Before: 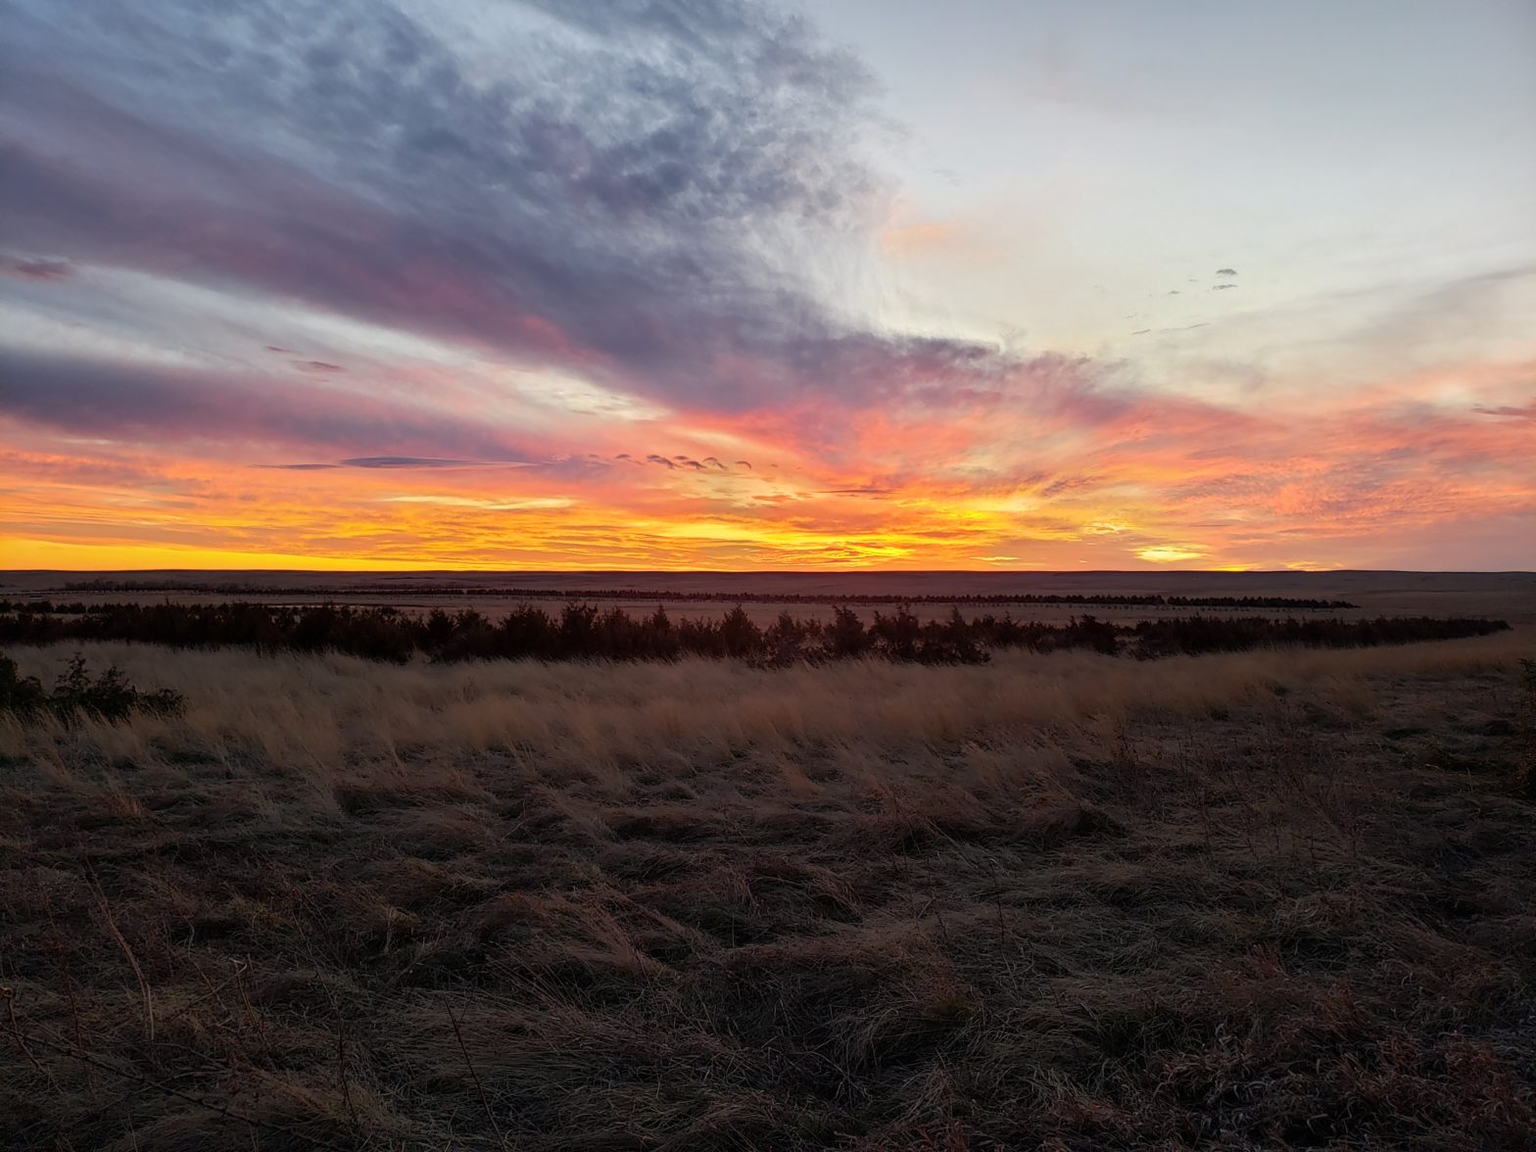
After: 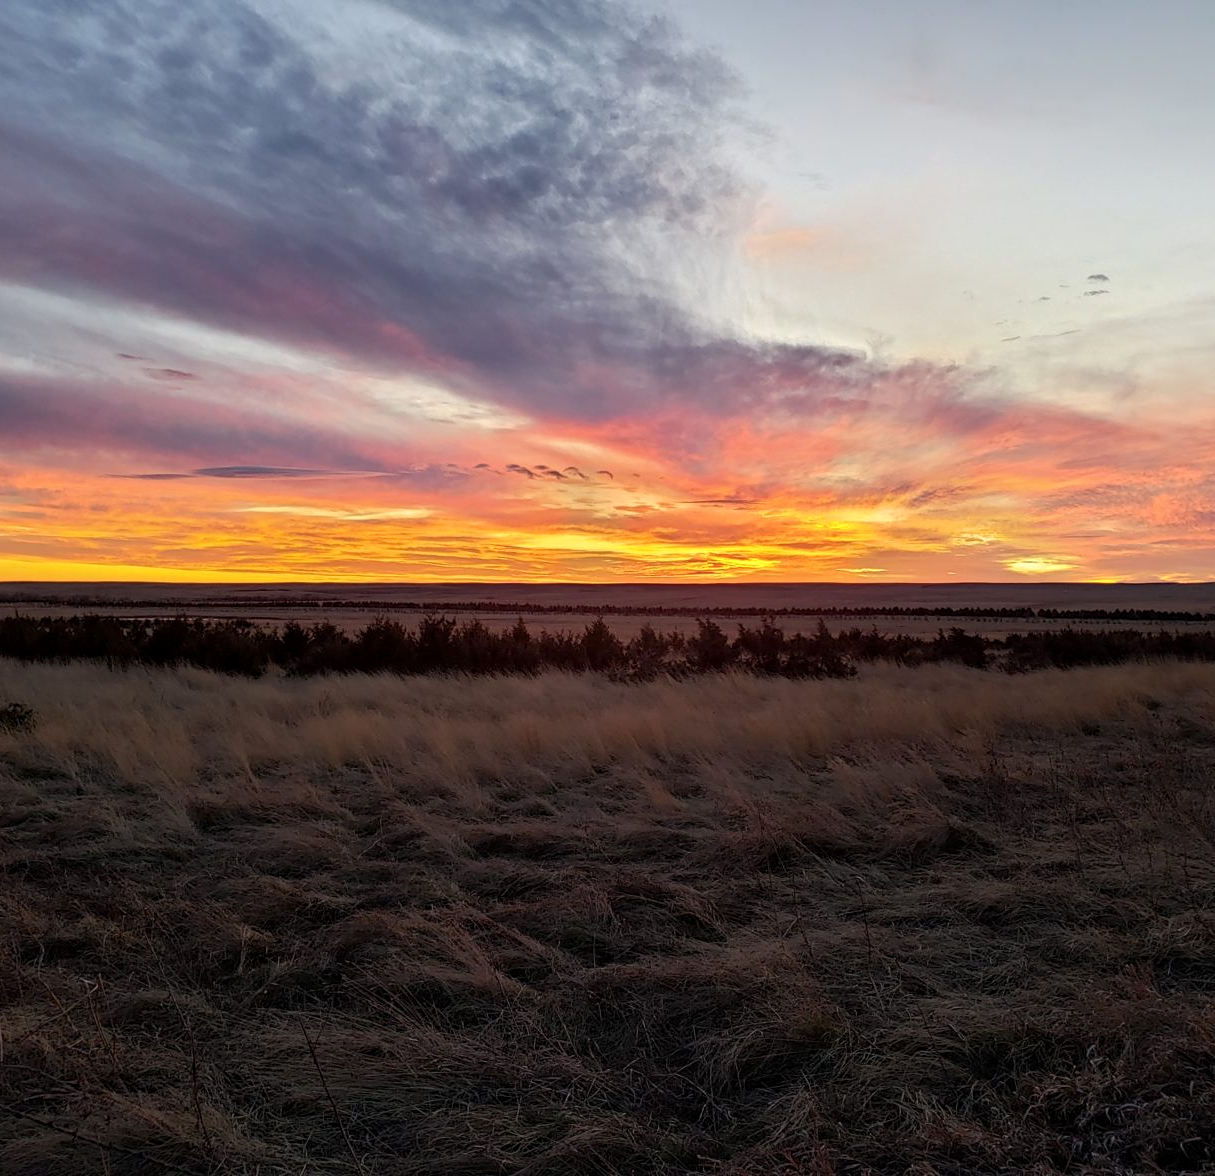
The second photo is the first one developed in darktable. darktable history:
crop: left 9.867%, right 12.634%
contrast equalizer: y [[0.5, 0.542, 0.583, 0.625, 0.667, 0.708], [0.5 ×6], [0.5 ×6], [0 ×6], [0 ×6]], mix 0.285
